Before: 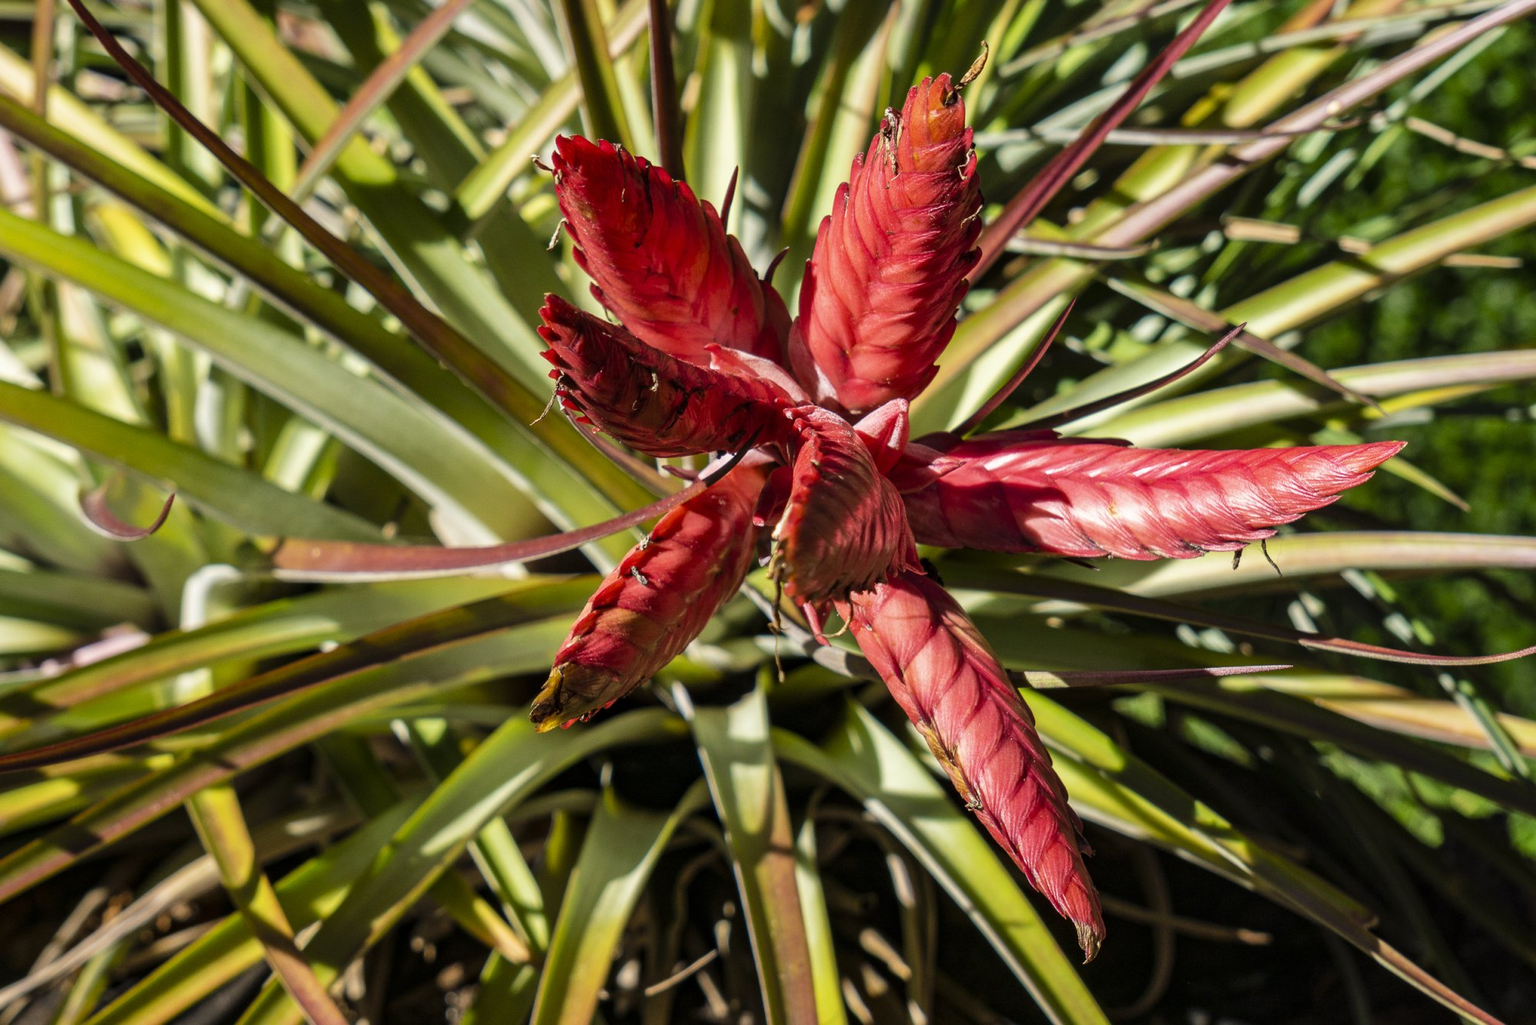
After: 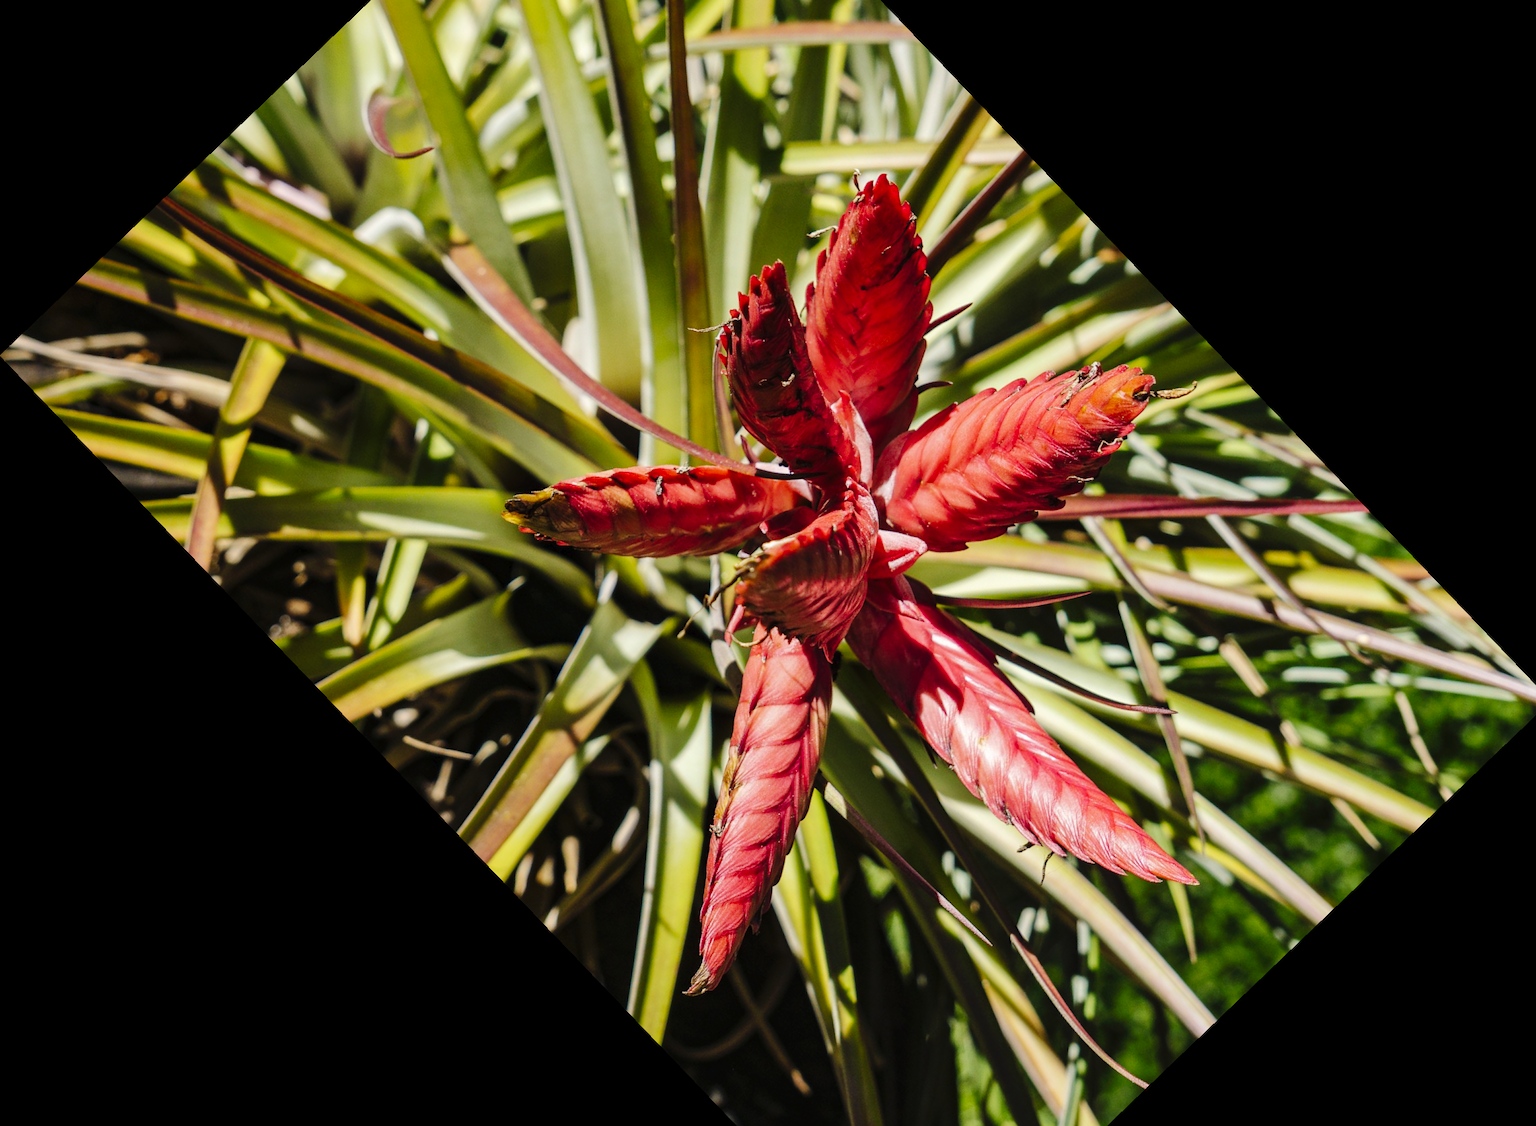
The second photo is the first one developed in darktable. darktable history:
tone curve: curves: ch0 [(0, 0) (0.003, 0.015) (0.011, 0.021) (0.025, 0.032) (0.044, 0.046) (0.069, 0.062) (0.1, 0.08) (0.136, 0.117) (0.177, 0.165) (0.224, 0.221) (0.277, 0.298) (0.335, 0.385) (0.399, 0.469) (0.468, 0.558) (0.543, 0.637) (0.623, 0.708) (0.709, 0.771) (0.801, 0.84) (0.898, 0.907) (1, 1)], preserve colors none
crop and rotate: angle -46.26°, top 16.234%, right 0.912%, bottom 11.704%
